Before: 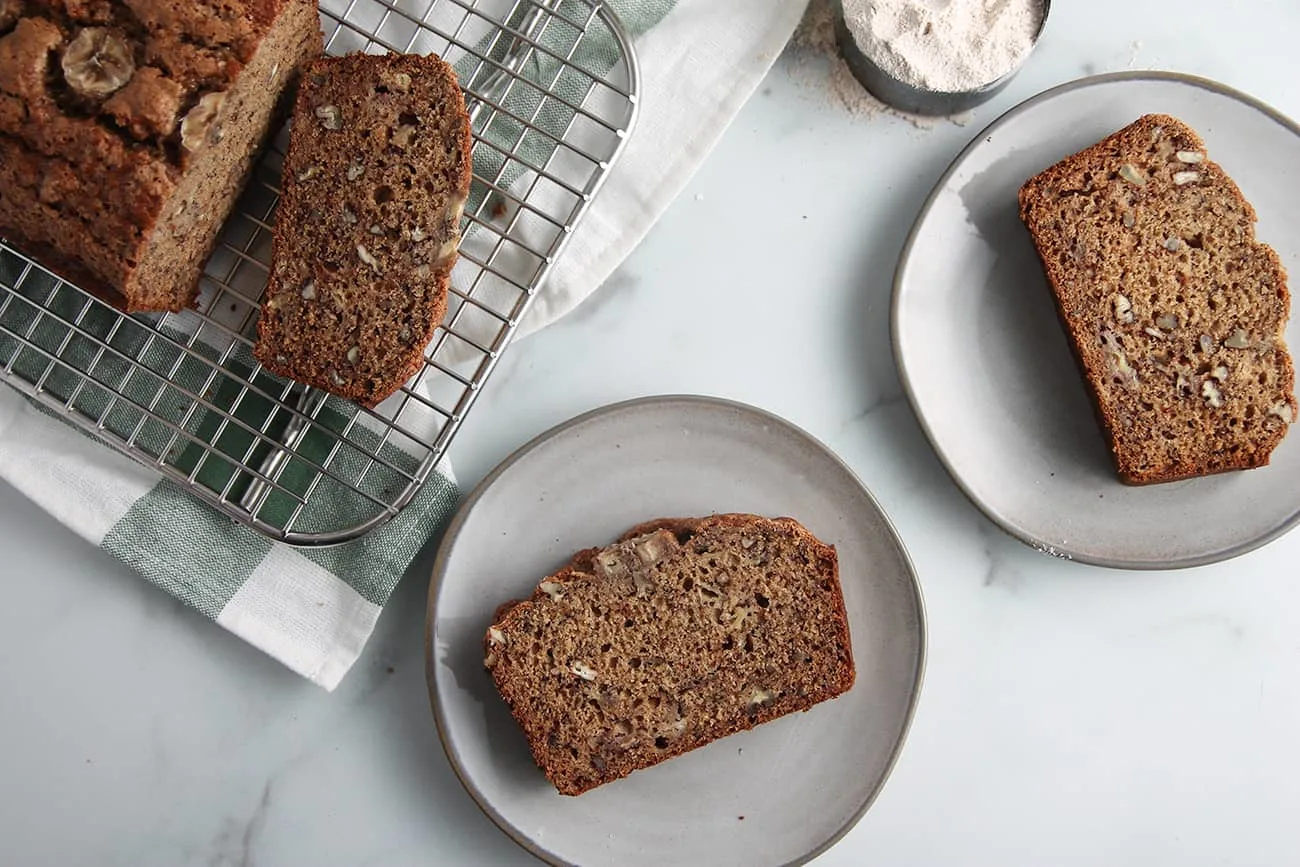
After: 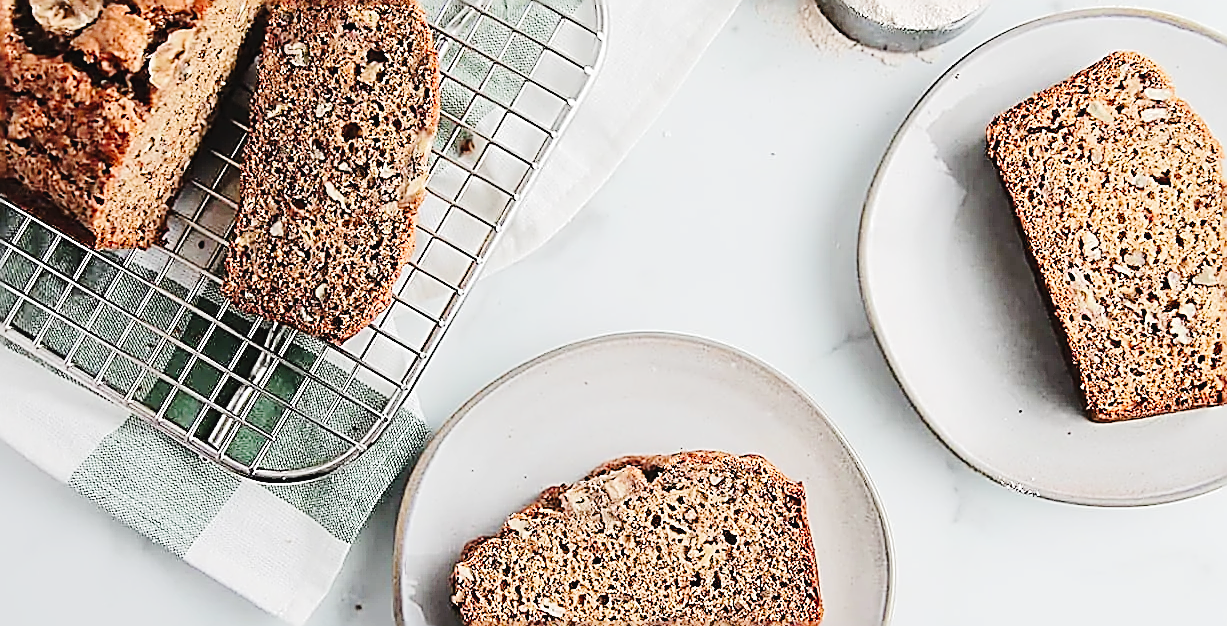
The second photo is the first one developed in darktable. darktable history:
crop: left 2.516%, top 7.372%, right 3.055%, bottom 20.332%
tone equalizer: -7 EV 0.157 EV, -6 EV 0.628 EV, -5 EV 1.15 EV, -4 EV 1.3 EV, -3 EV 1.14 EV, -2 EV 0.6 EV, -1 EV 0.162 EV, edges refinement/feathering 500, mask exposure compensation -1.57 EV, preserve details no
sharpen: amount 1.86
tone curve: curves: ch0 [(0, 0.026) (0.104, 0.1) (0.233, 0.262) (0.398, 0.507) (0.498, 0.621) (0.65, 0.757) (0.835, 0.883) (1, 0.961)]; ch1 [(0, 0) (0.346, 0.307) (0.408, 0.369) (0.453, 0.457) (0.482, 0.476) (0.502, 0.498) (0.521, 0.503) (0.553, 0.554) (0.638, 0.646) (0.693, 0.727) (1, 1)]; ch2 [(0, 0) (0.366, 0.337) (0.434, 0.46) (0.485, 0.494) (0.5, 0.494) (0.511, 0.508) (0.537, 0.55) (0.579, 0.599) (0.663, 0.67) (1, 1)], preserve colors none
